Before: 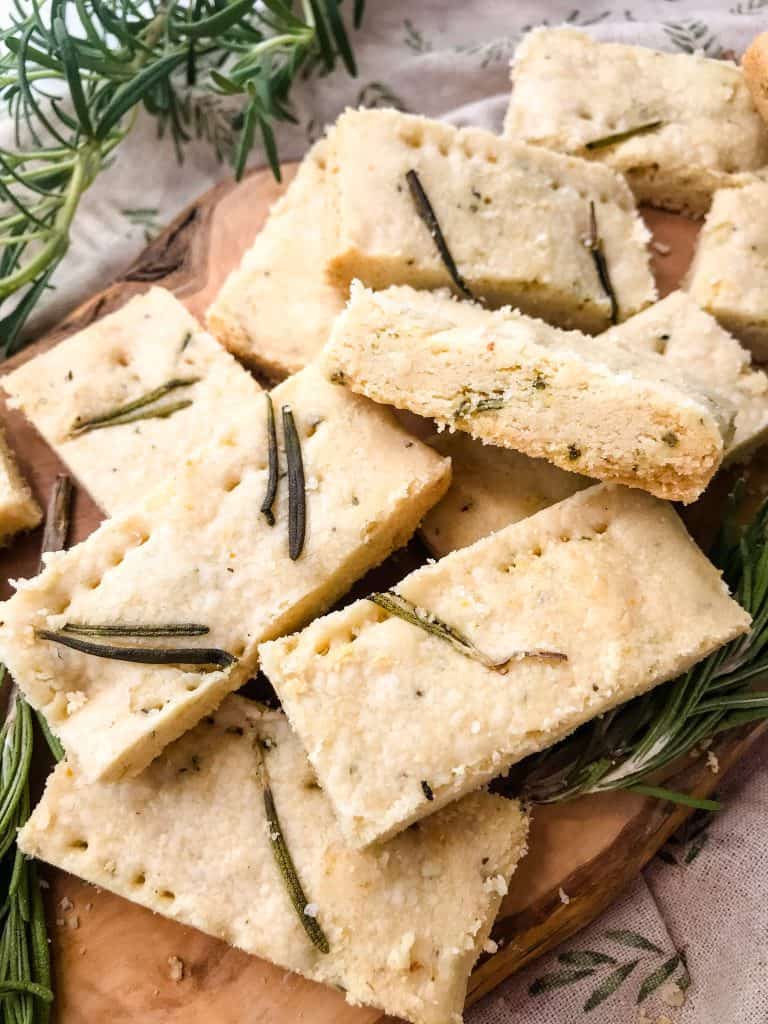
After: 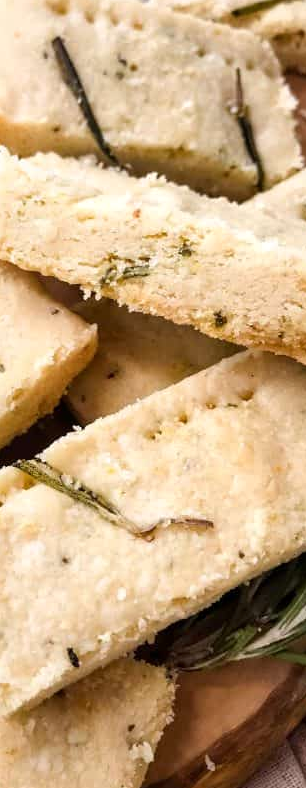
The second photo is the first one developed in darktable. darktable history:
crop: left 46.153%, top 13.013%, right 13.929%, bottom 9.98%
local contrast: mode bilateral grid, contrast 20, coarseness 51, detail 119%, midtone range 0.2
